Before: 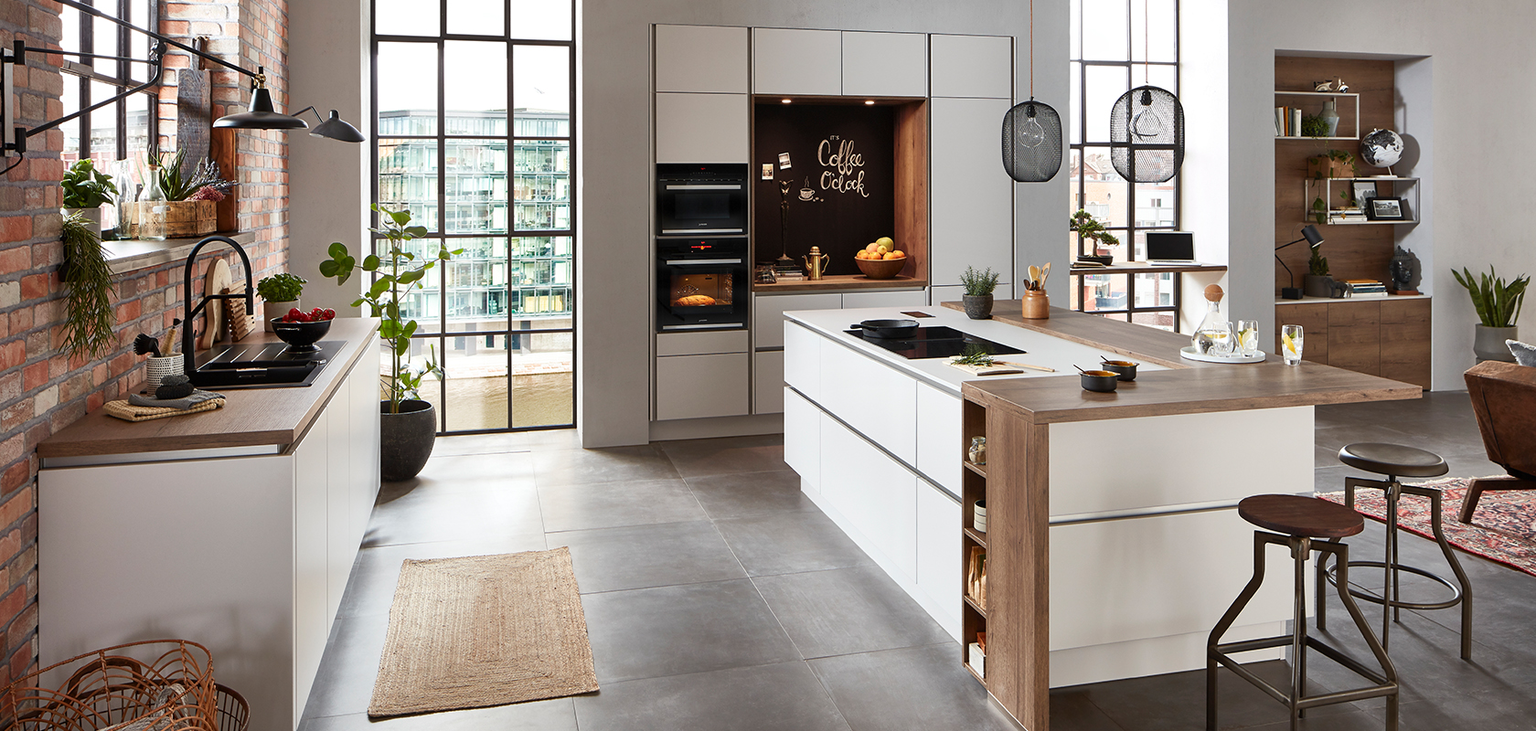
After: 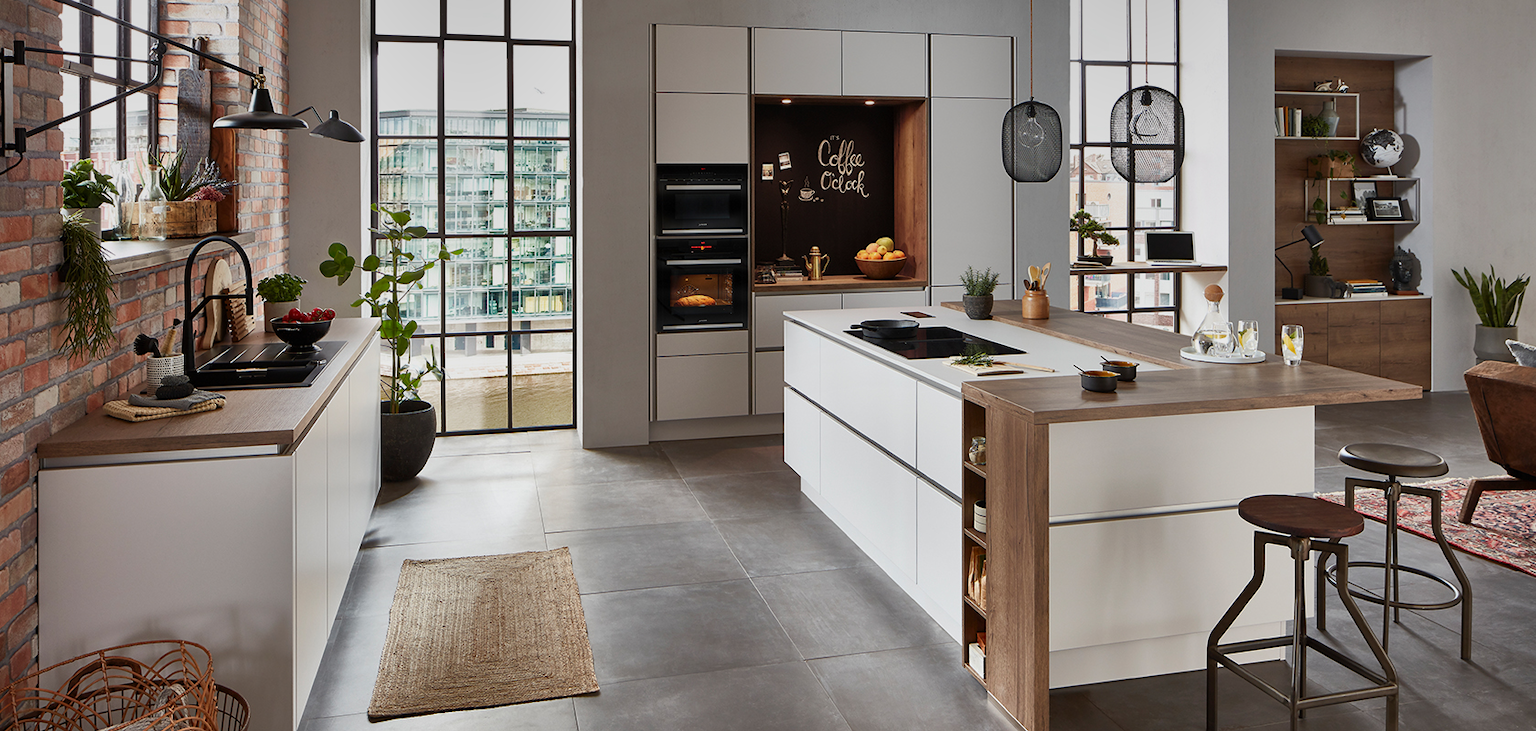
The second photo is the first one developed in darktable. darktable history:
shadows and highlights: shadows 24.5, highlights -78.15, soften with gaussian
graduated density: on, module defaults
